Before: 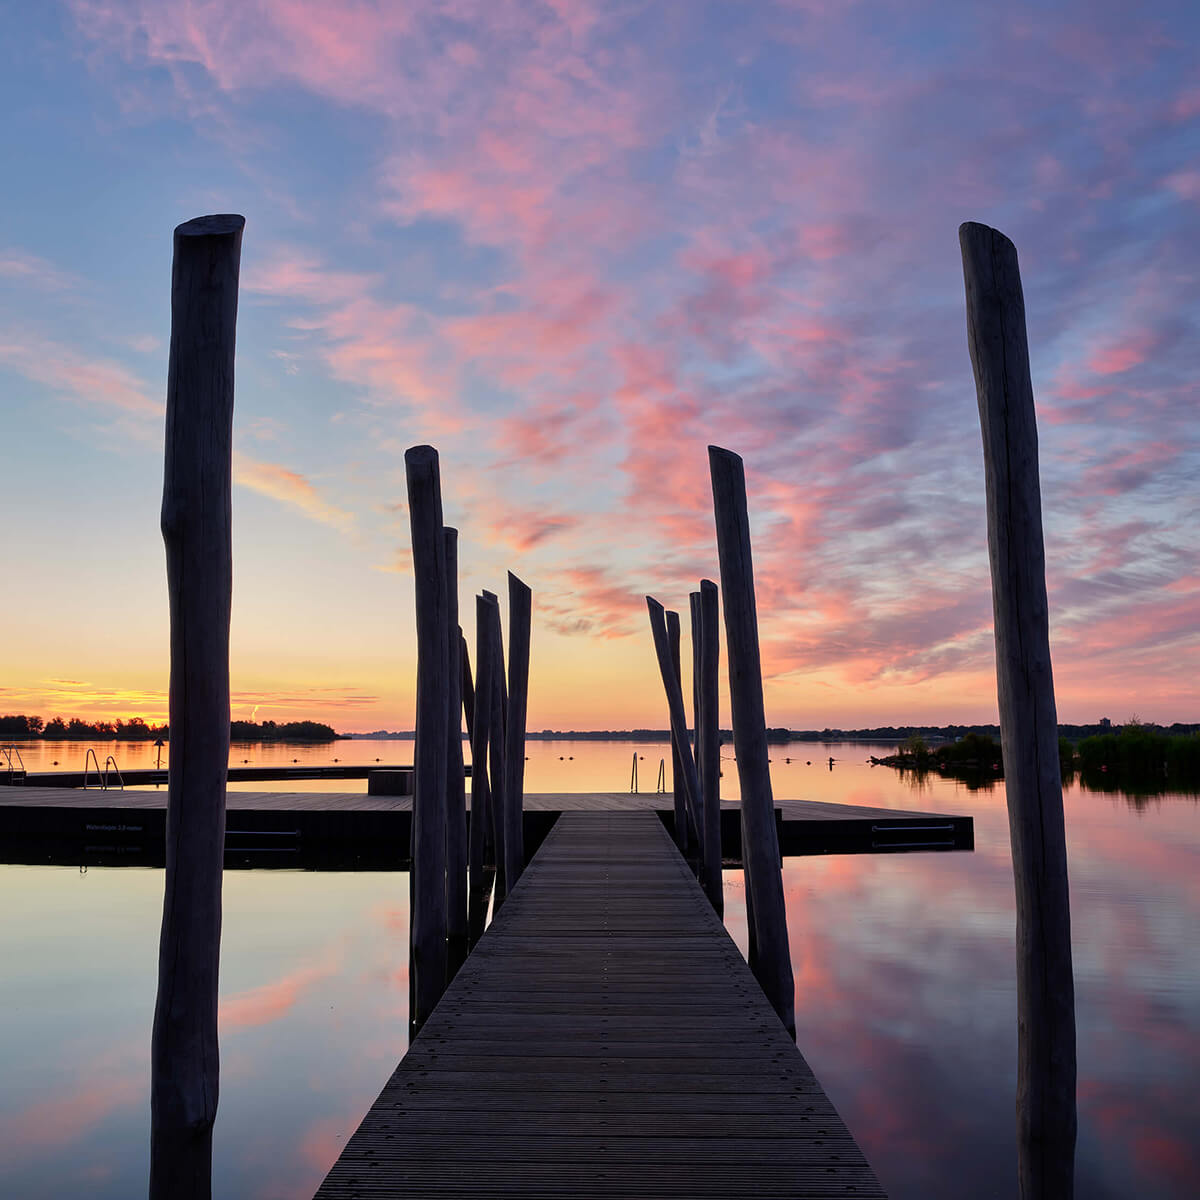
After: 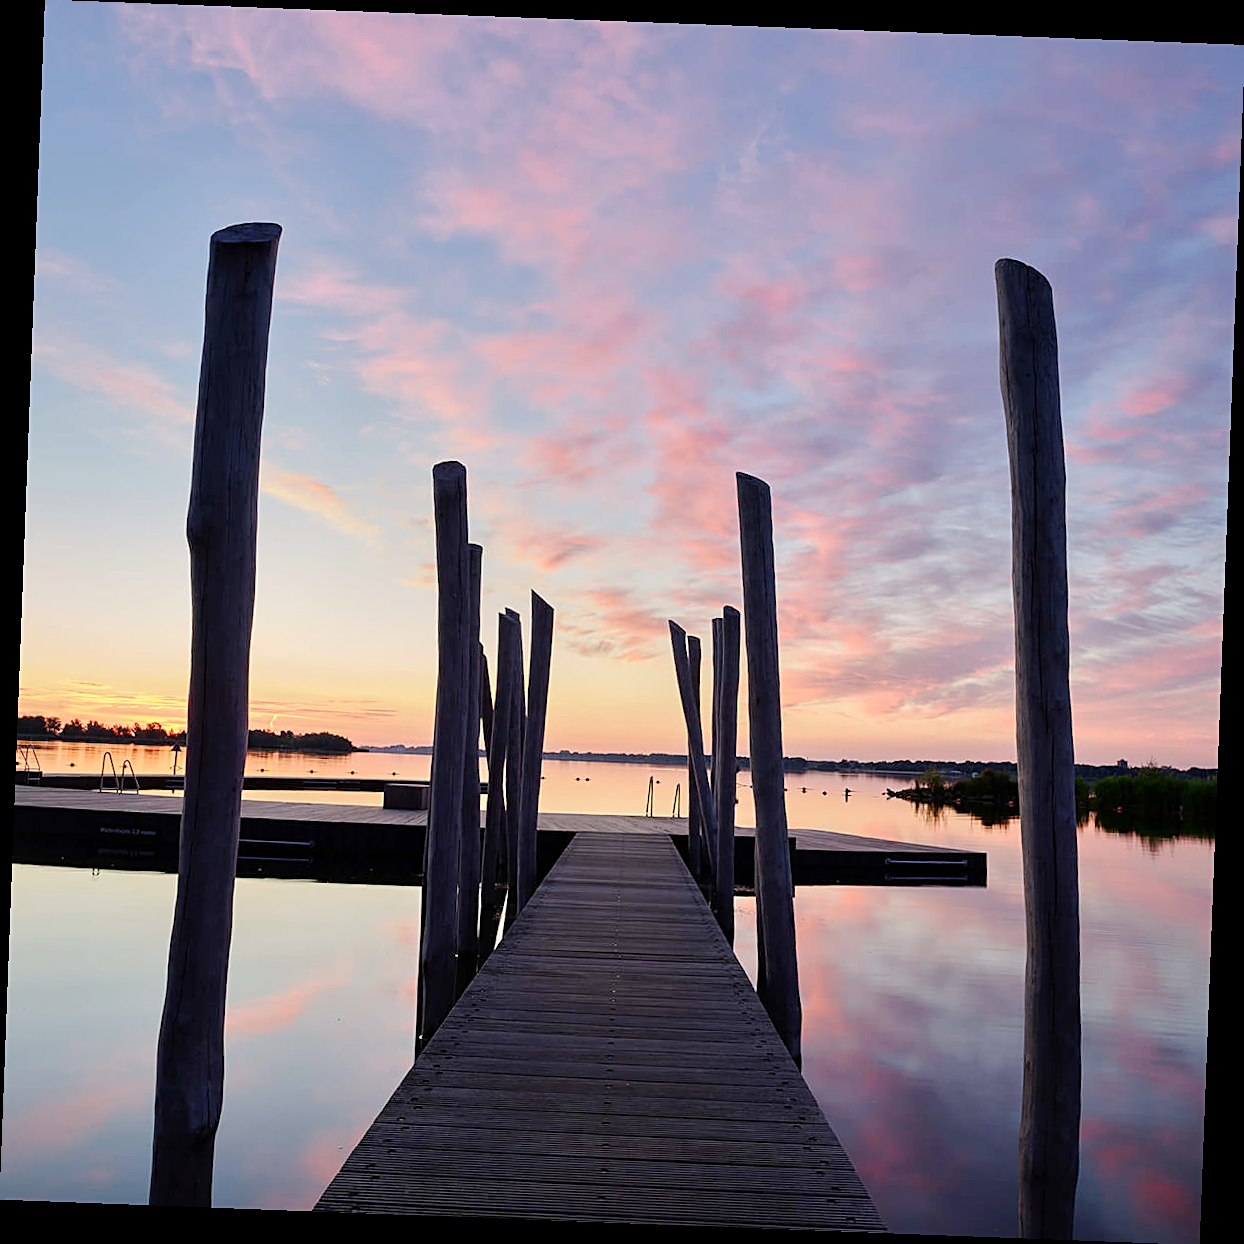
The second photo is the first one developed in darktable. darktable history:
tone curve: curves: ch0 [(0, 0) (0.003, 0.004) (0.011, 0.015) (0.025, 0.033) (0.044, 0.059) (0.069, 0.092) (0.1, 0.132) (0.136, 0.18) (0.177, 0.235) (0.224, 0.297) (0.277, 0.366) (0.335, 0.44) (0.399, 0.52) (0.468, 0.594) (0.543, 0.661) (0.623, 0.727) (0.709, 0.79) (0.801, 0.86) (0.898, 0.928) (1, 1)], preserve colors none
rotate and perspective: rotation 2.17°, automatic cropping off
sharpen: on, module defaults
